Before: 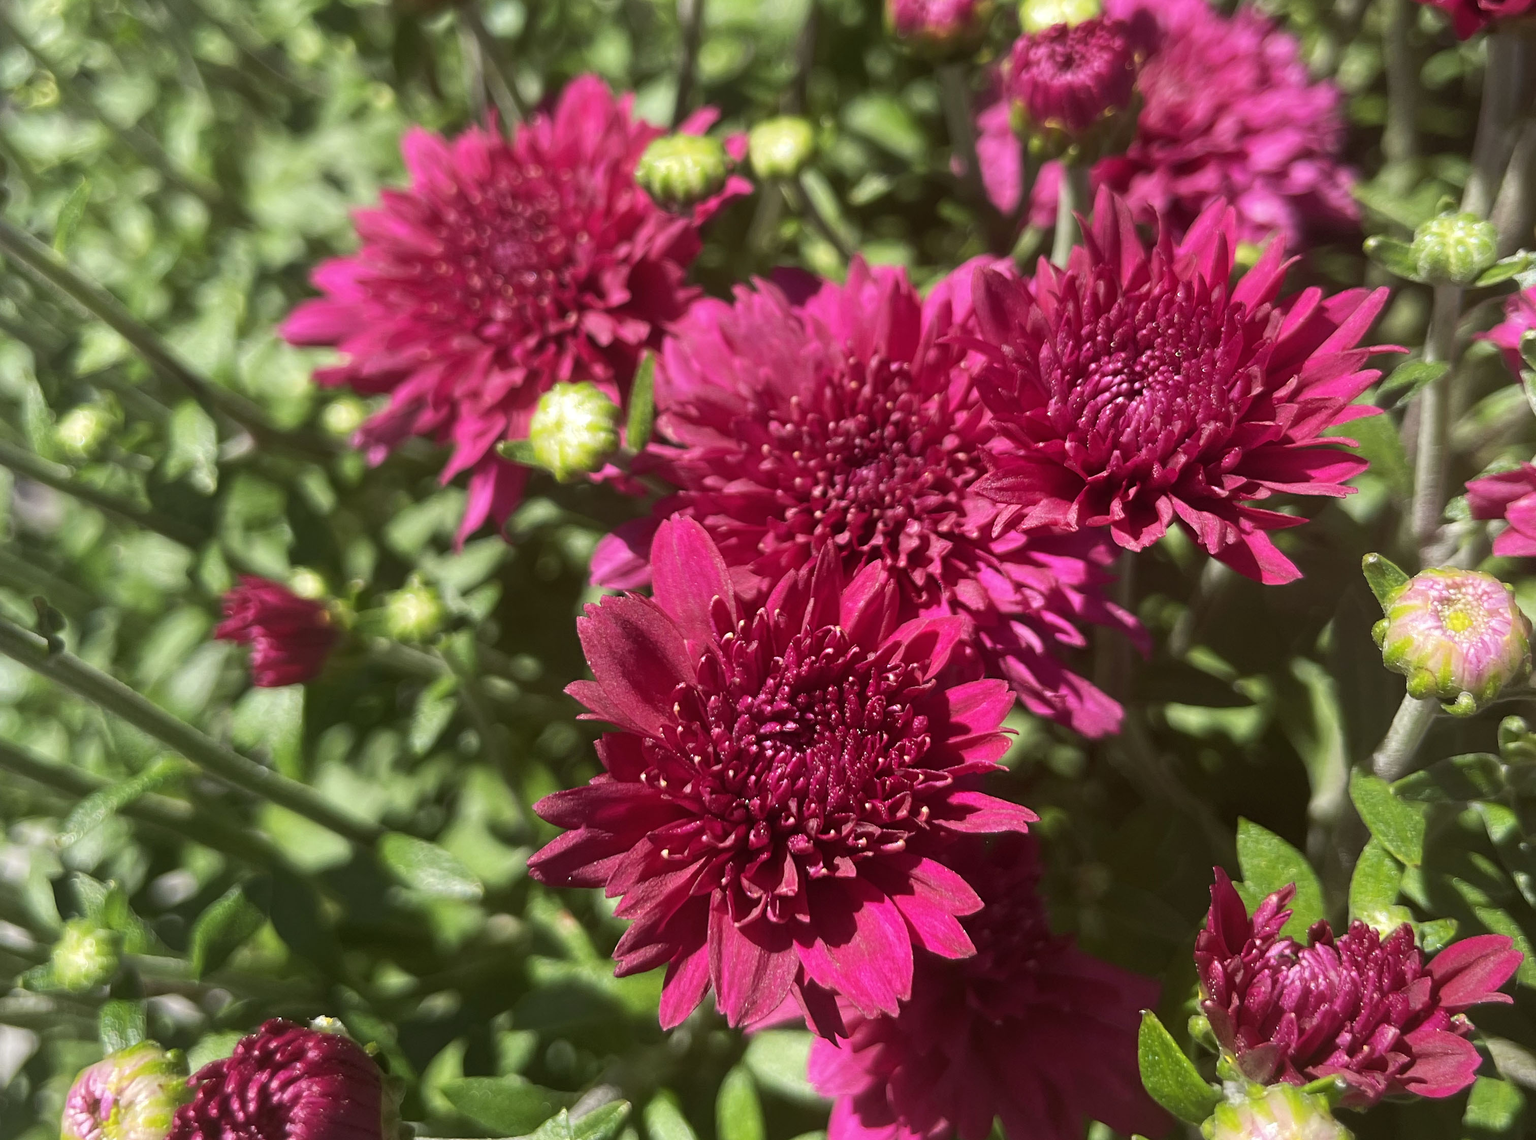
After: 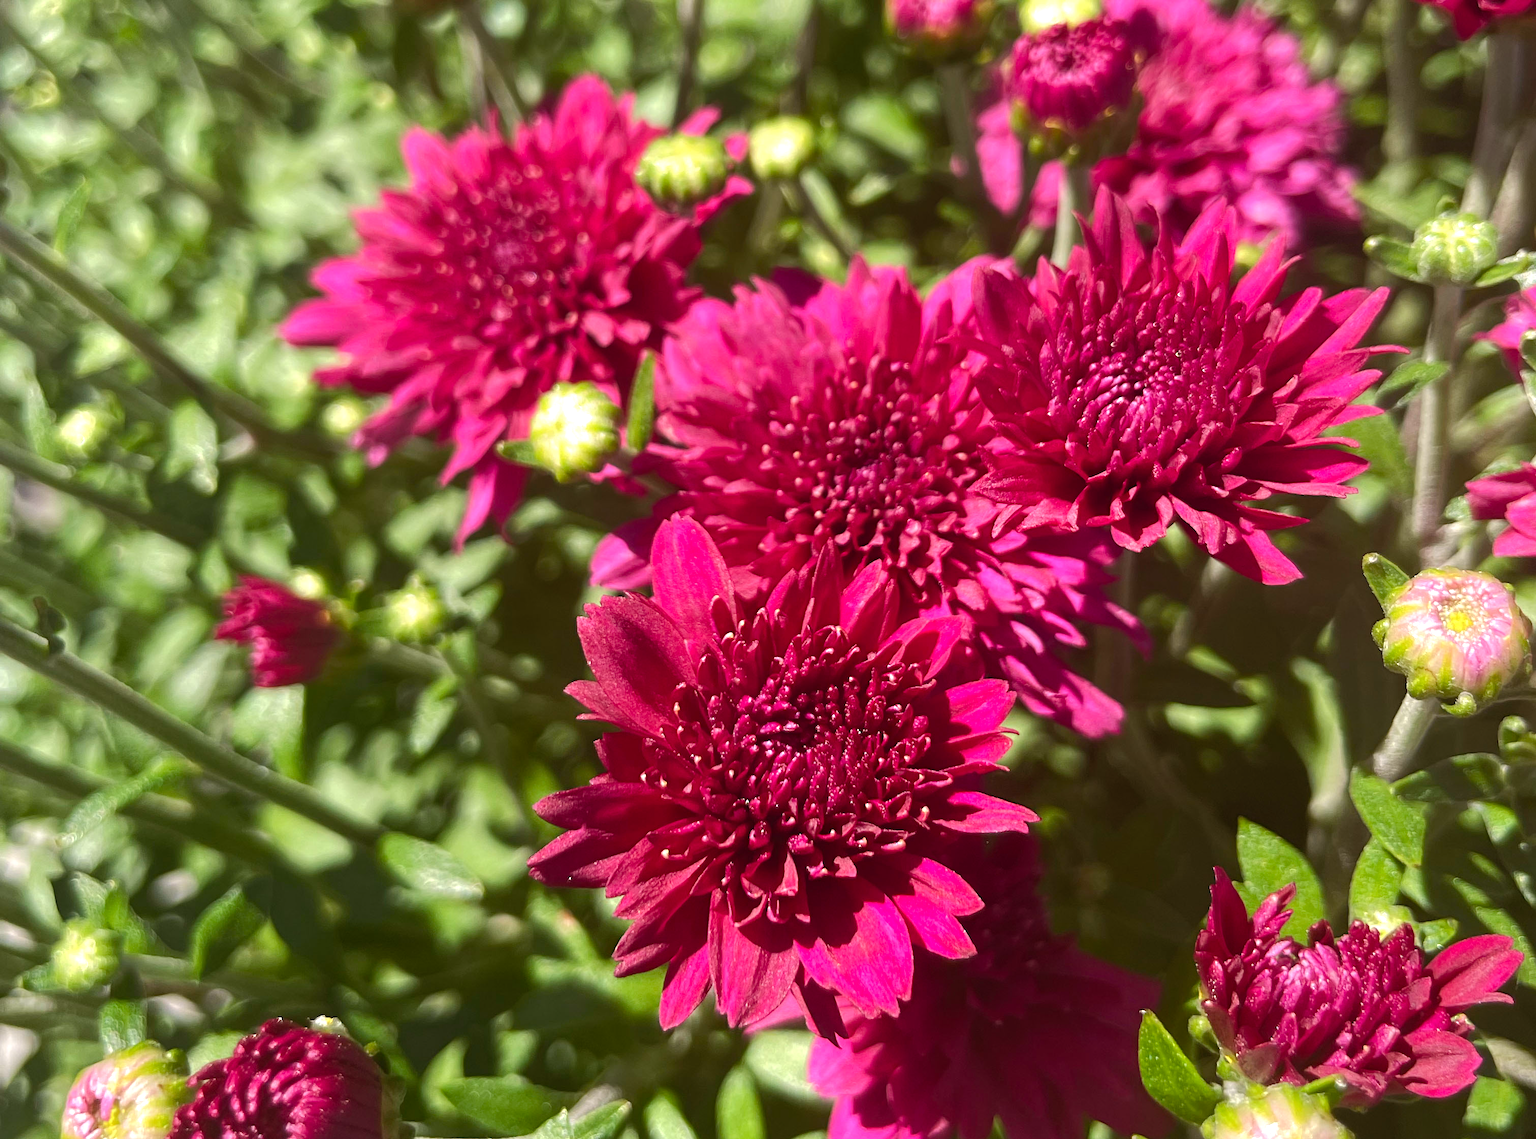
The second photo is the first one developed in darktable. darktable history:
color balance rgb: shadows lift › chroma 1%, shadows lift › hue 28.8°, power › hue 60°, highlights gain › chroma 1%, highlights gain › hue 60°, global offset › luminance 0.25%, perceptual saturation grading › highlights -20%, perceptual saturation grading › shadows 20%, perceptual brilliance grading › highlights 10%, perceptual brilliance grading › shadows -5%, global vibrance 19.67%
base curve: curves: ch0 [(0, 0) (0.235, 0.266) (0.503, 0.496) (0.786, 0.72) (1, 1)]
